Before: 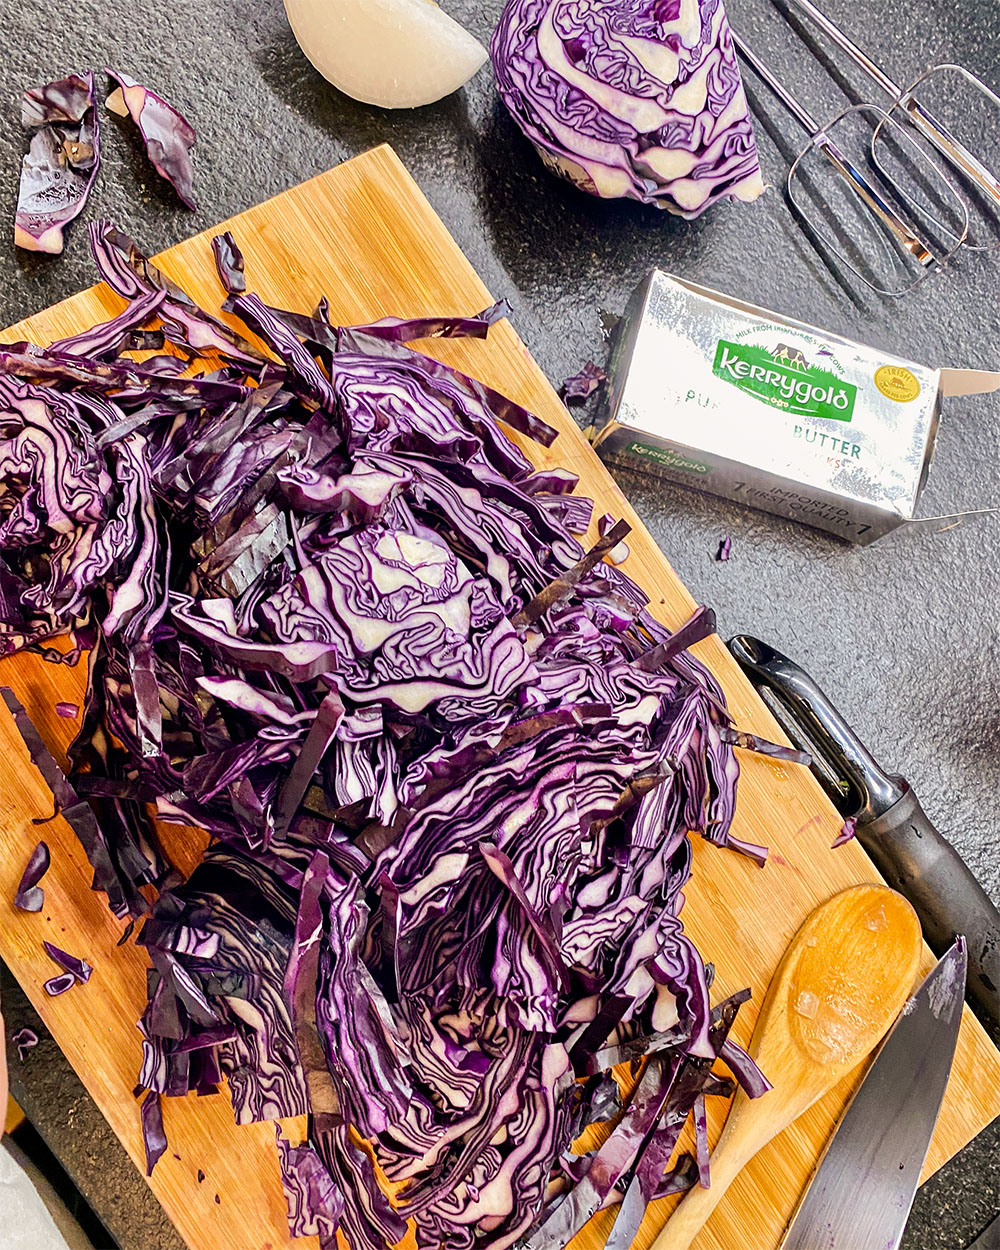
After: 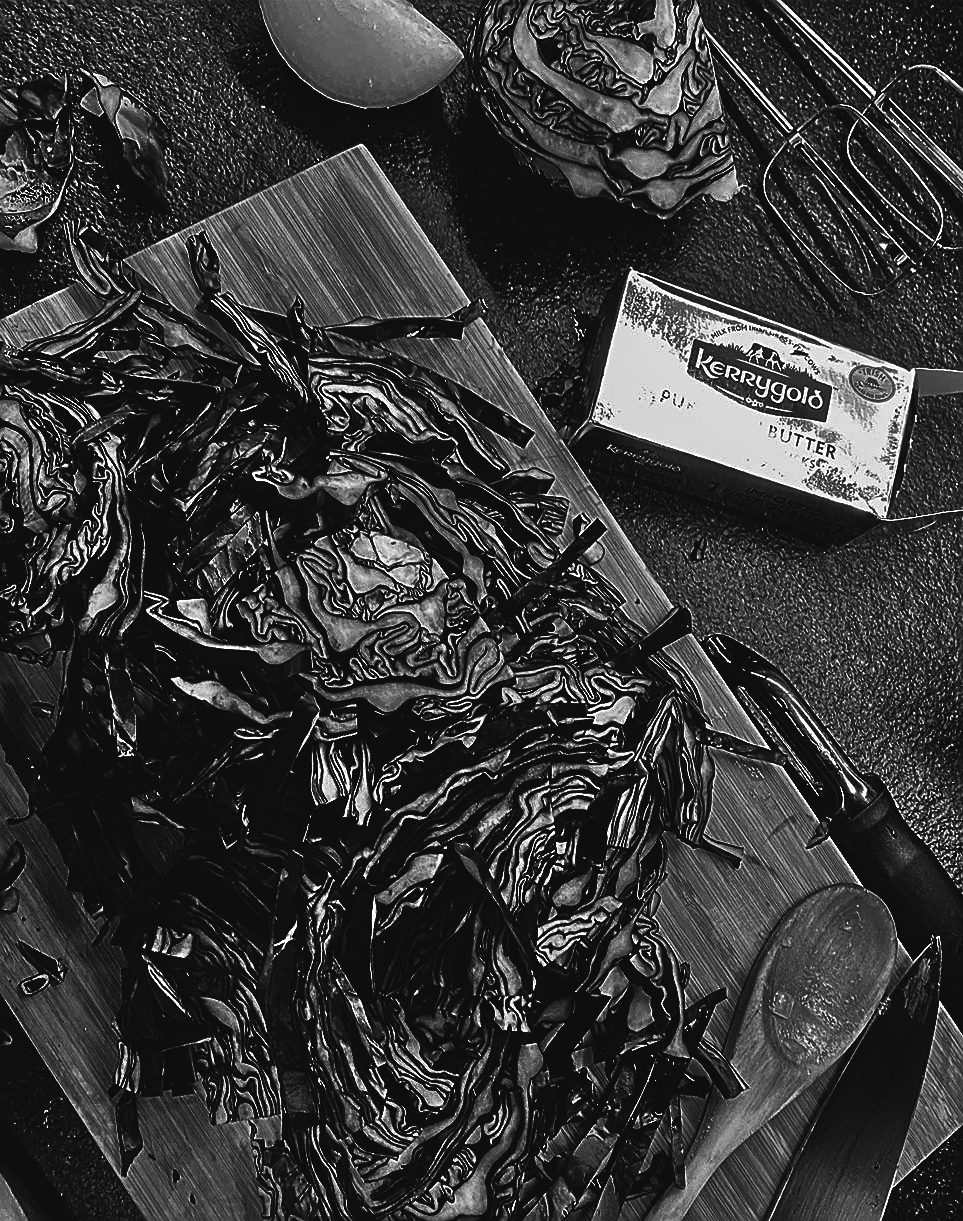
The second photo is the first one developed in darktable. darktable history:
crop and rotate: left 2.536%, right 1.107%, bottom 2.246%
base curve: curves: ch0 [(0, 0.02) (0.083, 0.036) (1, 1)], preserve colors none
sharpen: on, module defaults
monochrome: a 73.58, b 64.21
tone curve: curves: ch0 [(0, 0) (0.765, 0.349) (1, 1)], color space Lab, linked channels, preserve colors none
